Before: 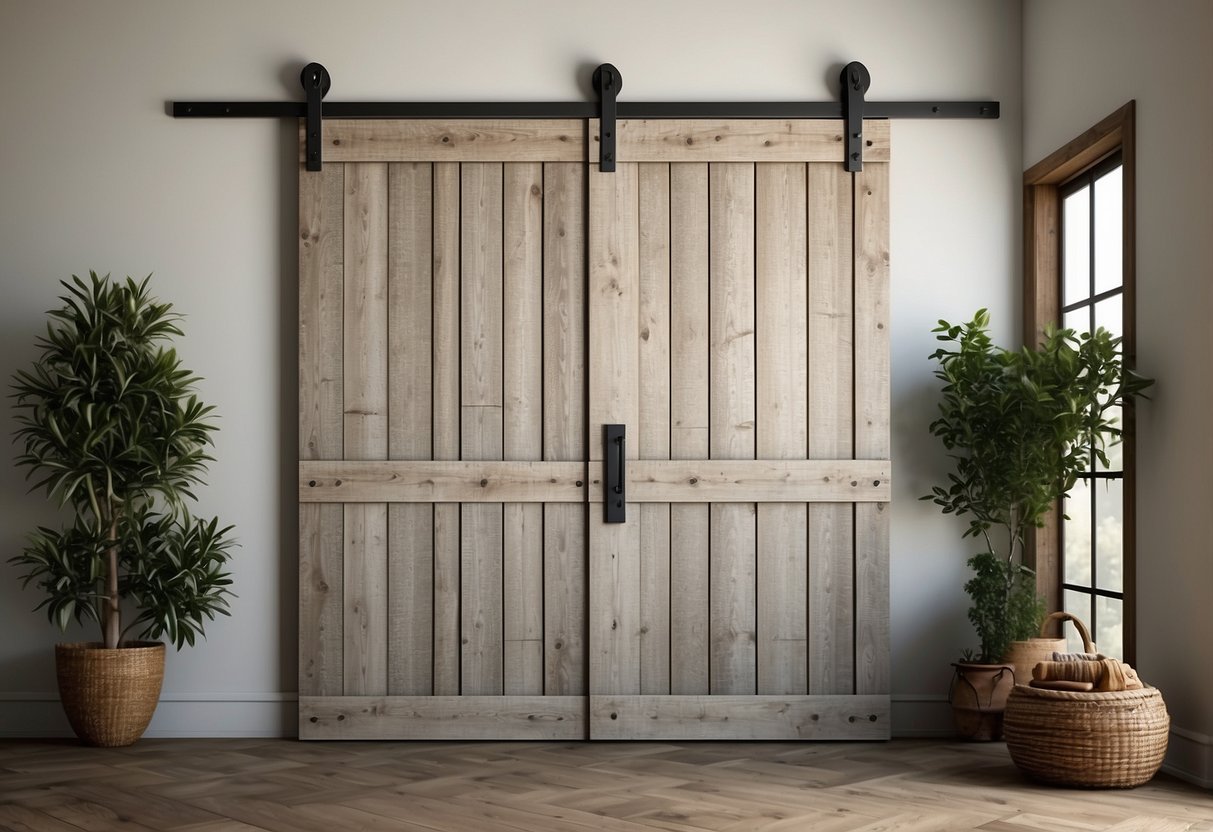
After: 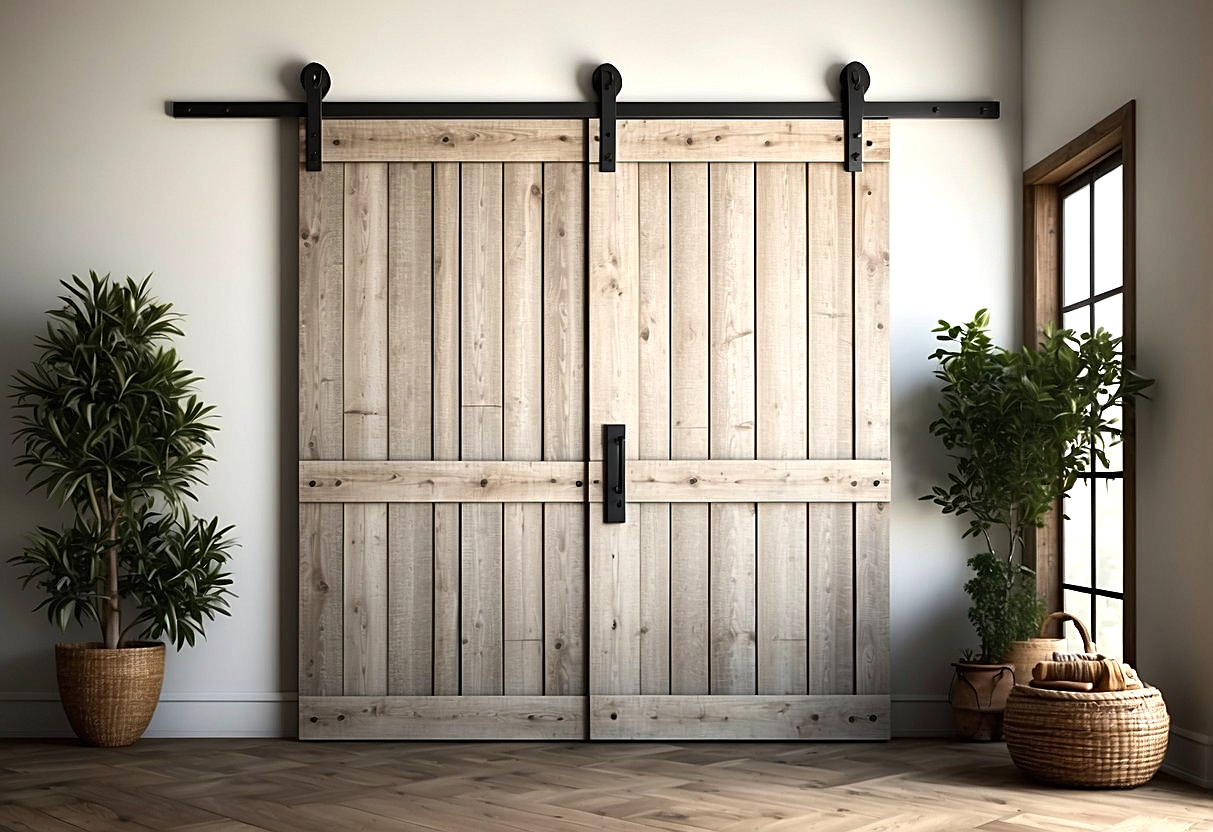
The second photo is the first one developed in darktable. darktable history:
sharpen: on, module defaults
exposure: compensate highlight preservation false
tone equalizer: -8 EV 0 EV, -7 EV -0.002 EV, -6 EV 0.001 EV, -5 EV -0.069 EV, -4 EV -0.125 EV, -3 EV -0.151 EV, -2 EV 0.218 EV, -1 EV 0.708 EV, +0 EV 0.472 EV
